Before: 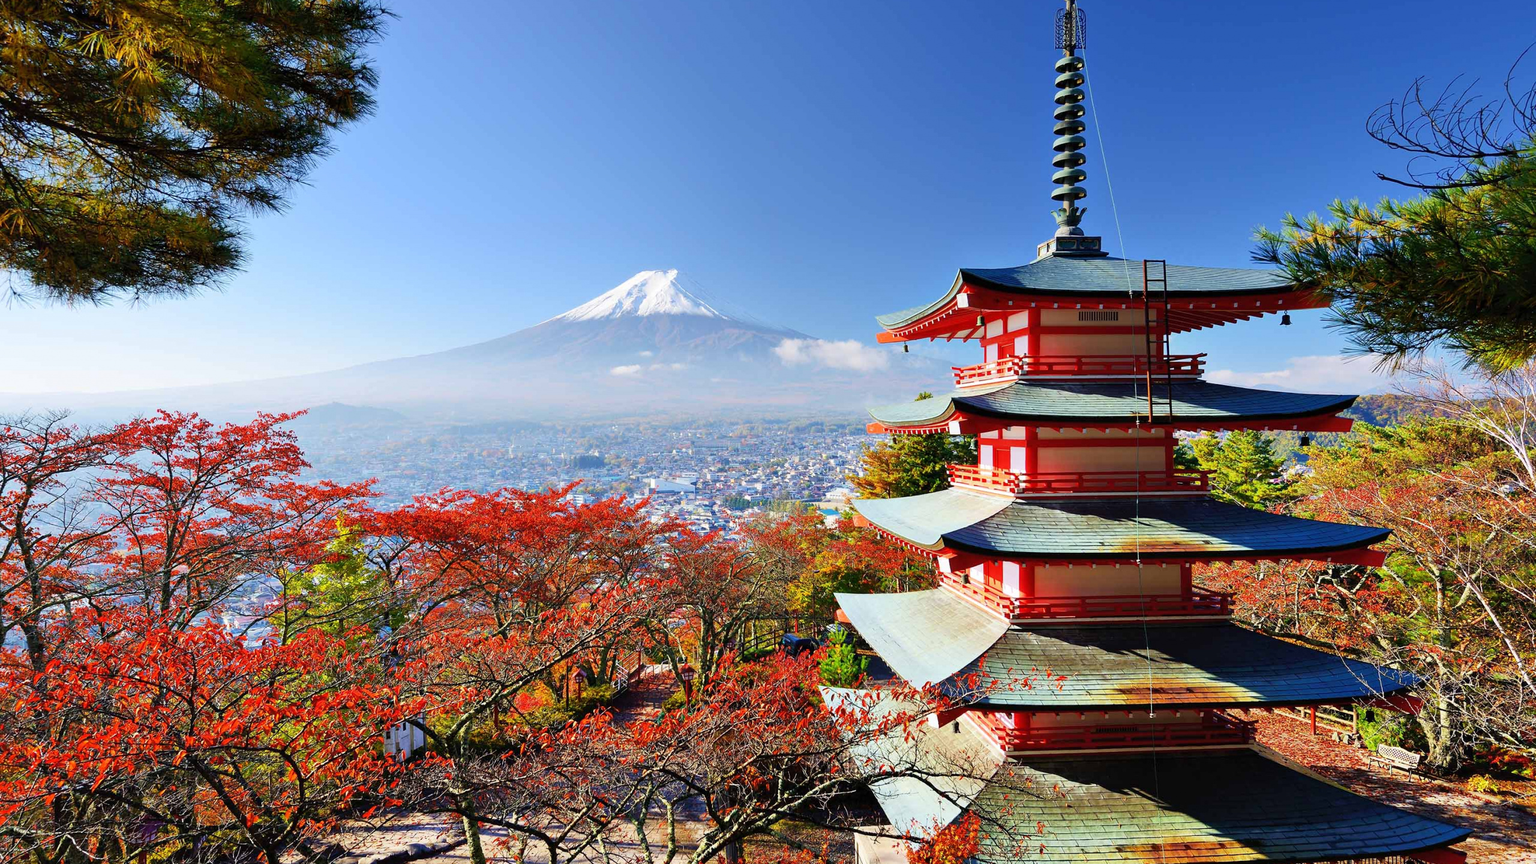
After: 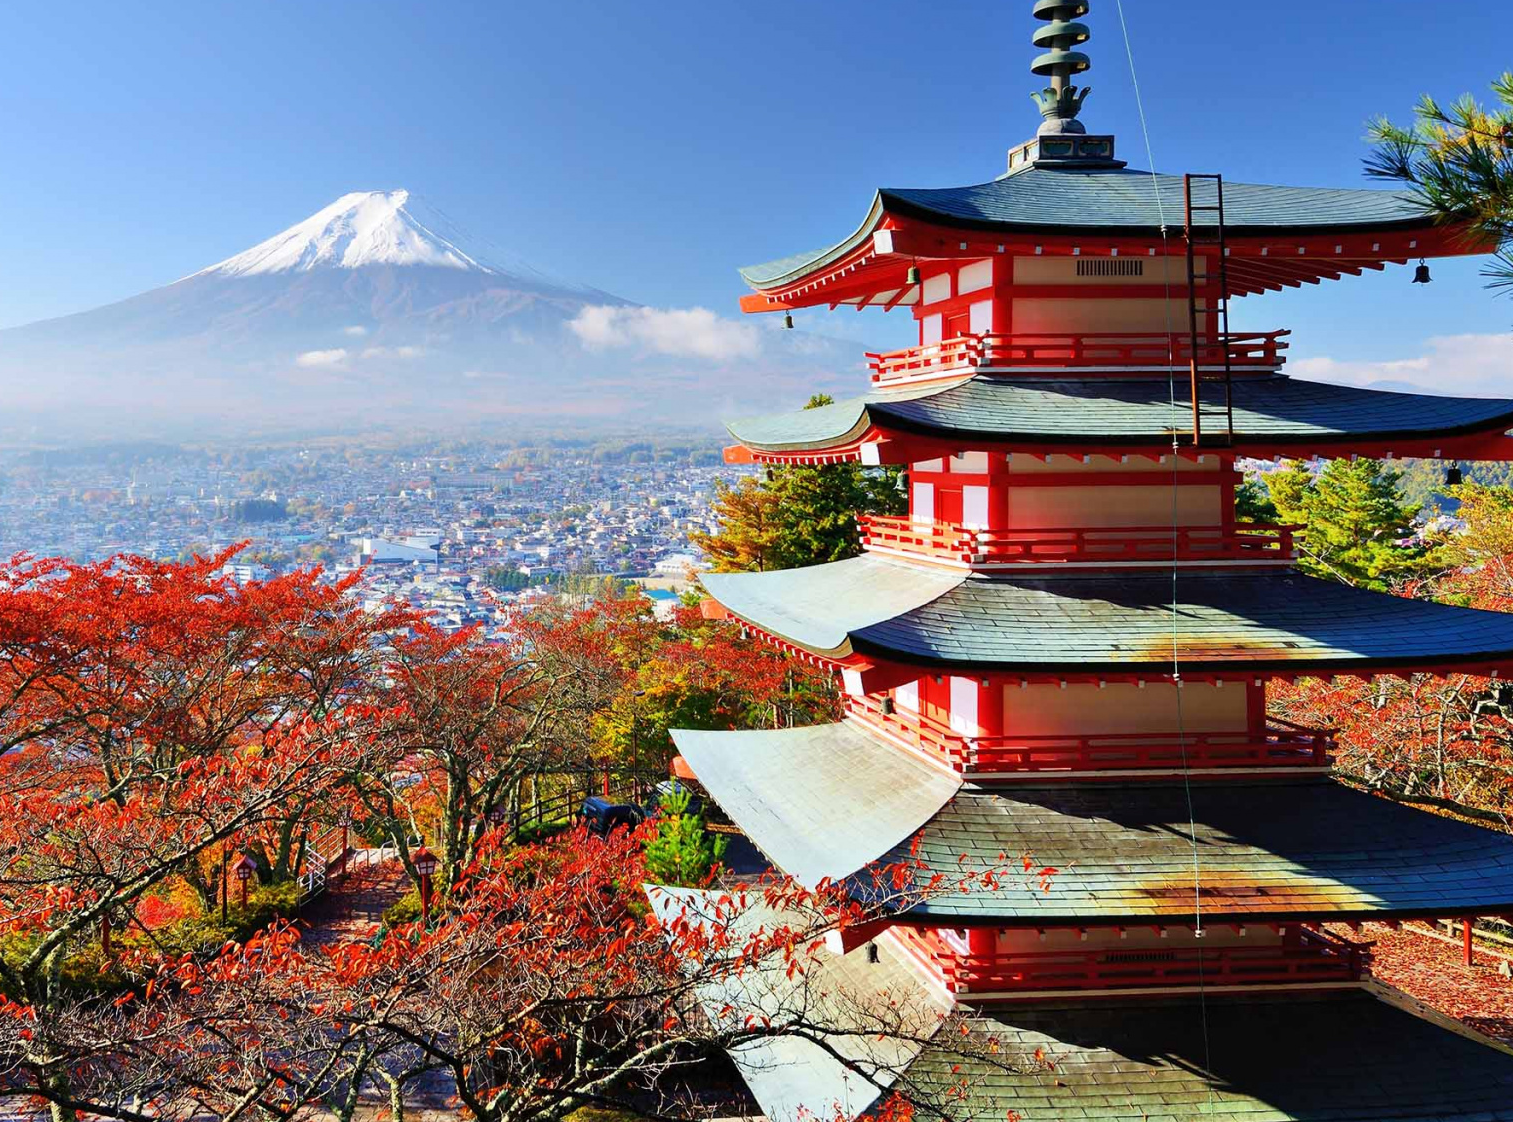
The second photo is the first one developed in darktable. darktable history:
crop and rotate: left 28.166%, top 17.994%, right 12.704%, bottom 4.034%
